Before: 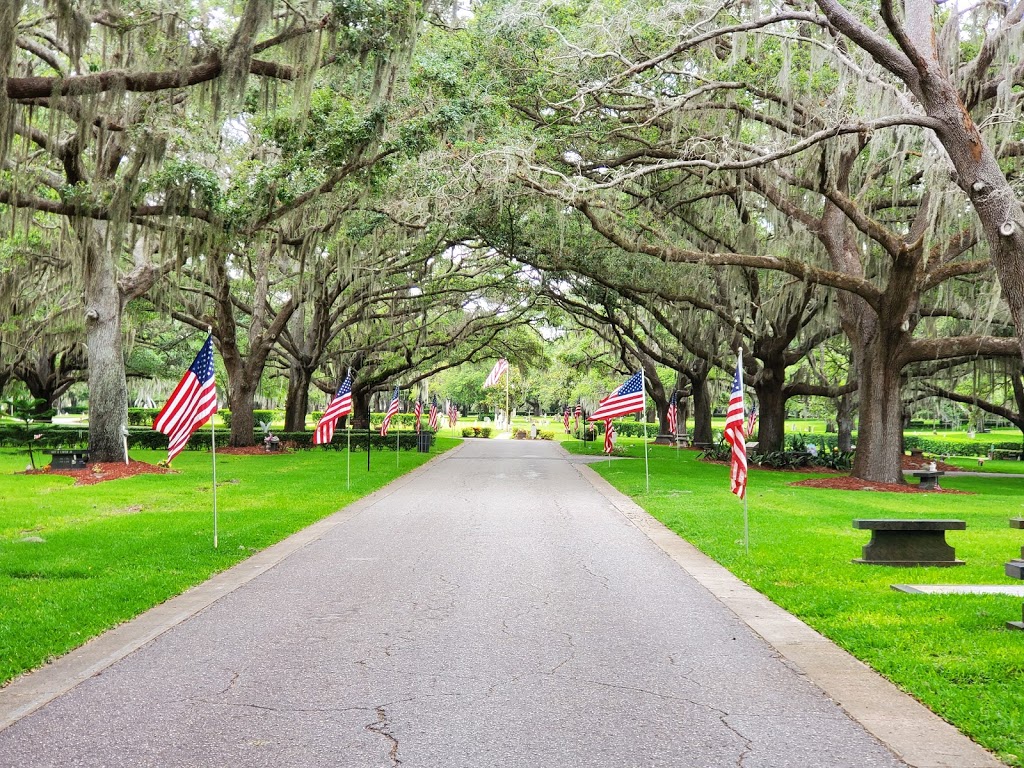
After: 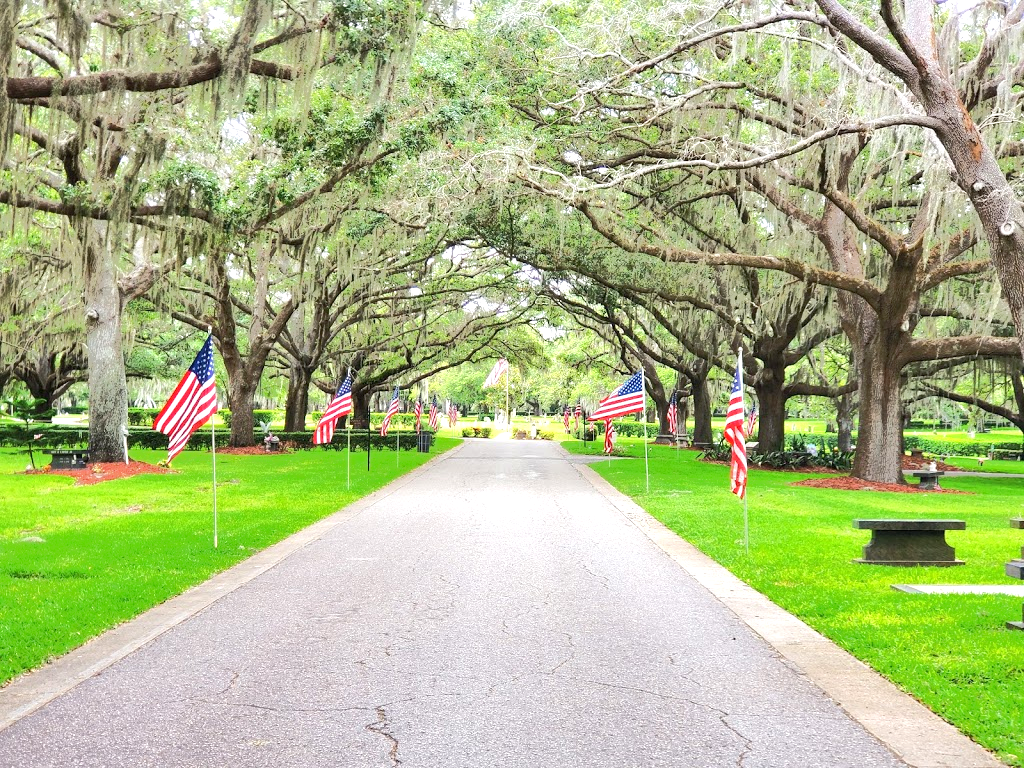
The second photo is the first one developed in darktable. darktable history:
exposure: black level correction 0, exposure 0.953 EV, compensate exposure bias true, compensate highlight preservation false
tone equalizer: -7 EV -0.63 EV, -6 EV 1 EV, -5 EV -0.45 EV, -4 EV 0.43 EV, -3 EV 0.41 EV, -2 EV 0.15 EV, -1 EV -0.15 EV, +0 EV -0.39 EV, smoothing diameter 25%, edges refinement/feathering 10, preserve details guided filter
